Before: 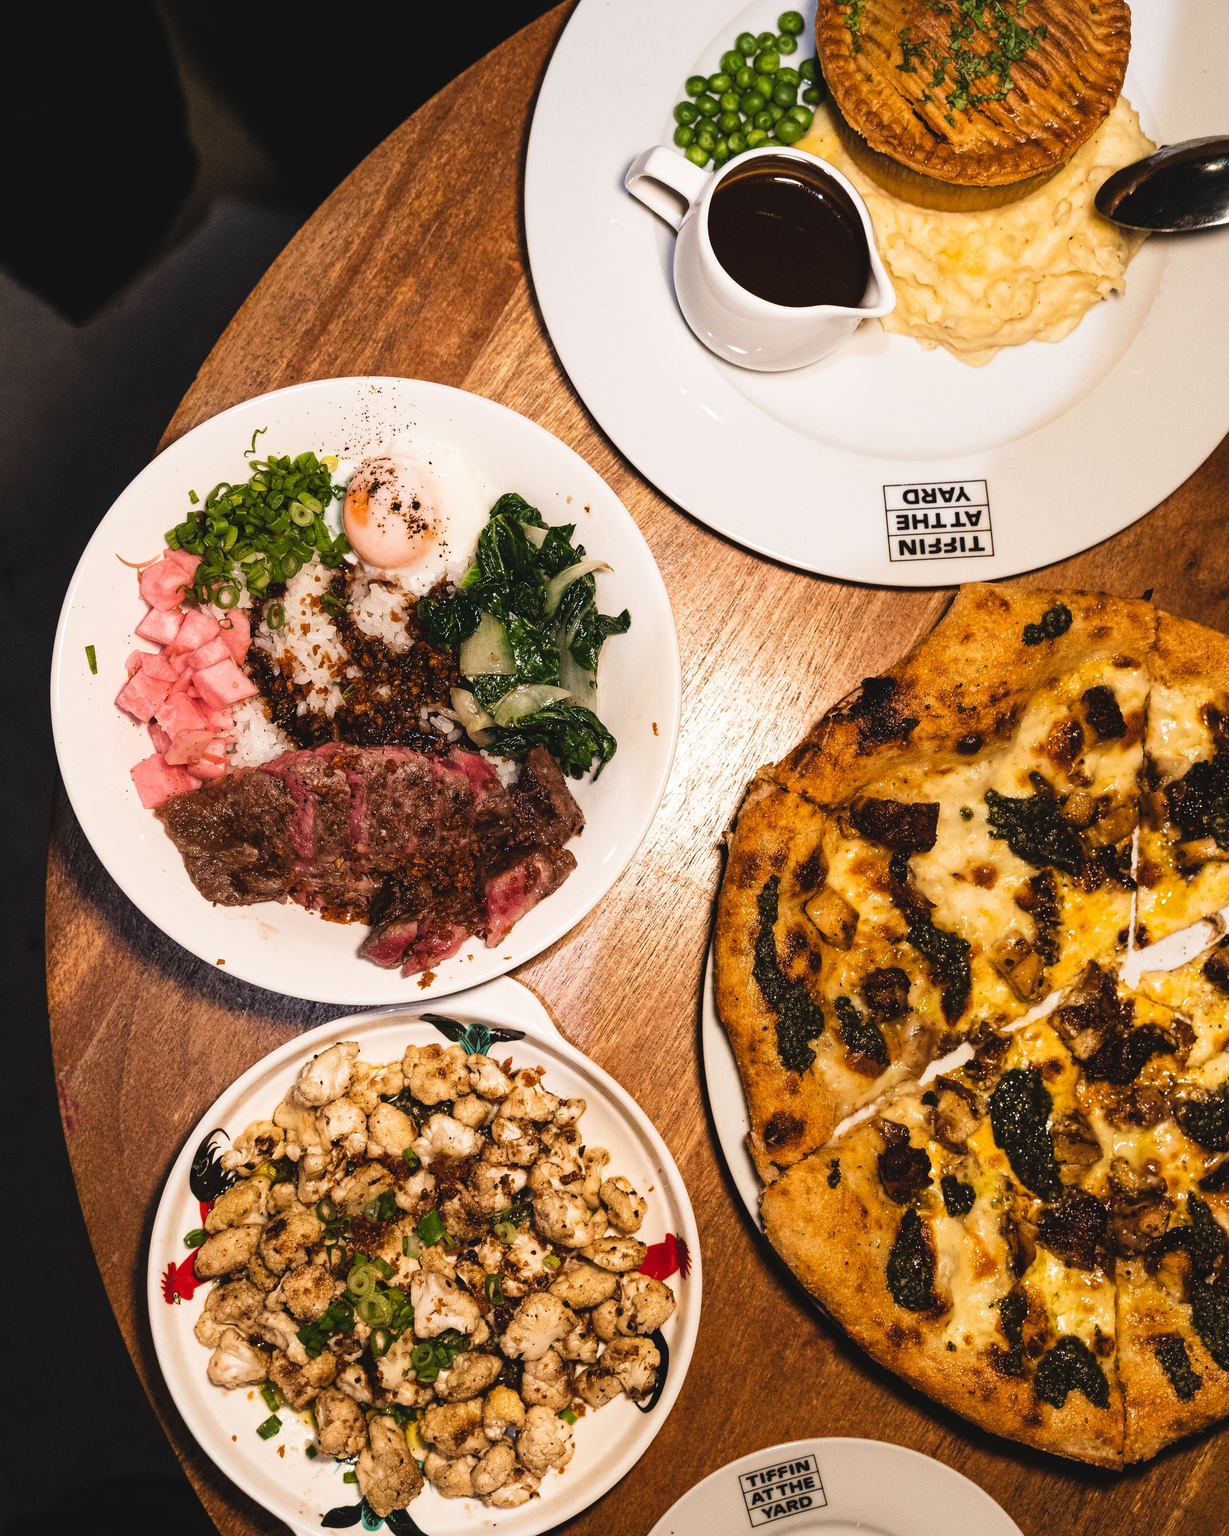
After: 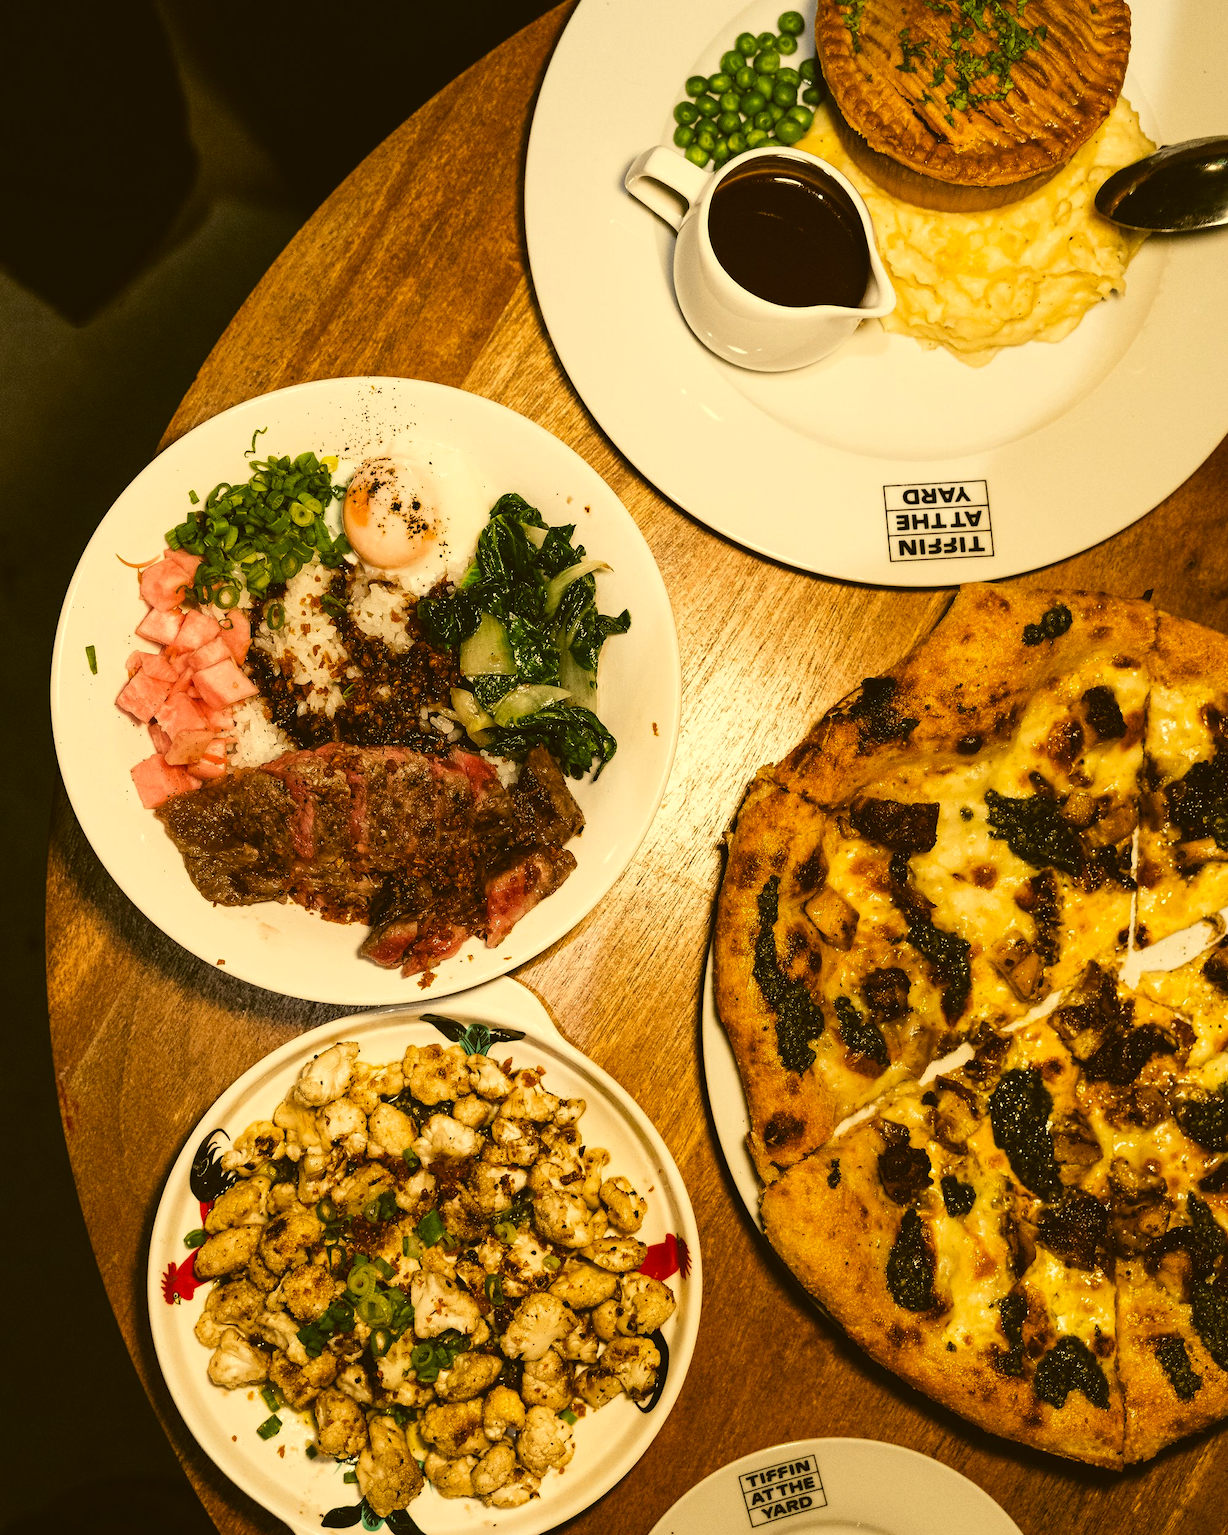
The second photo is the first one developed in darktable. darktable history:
color correction: highlights a* 0.176, highlights b* 29.31, shadows a* -0.156, shadows b* 21.81
